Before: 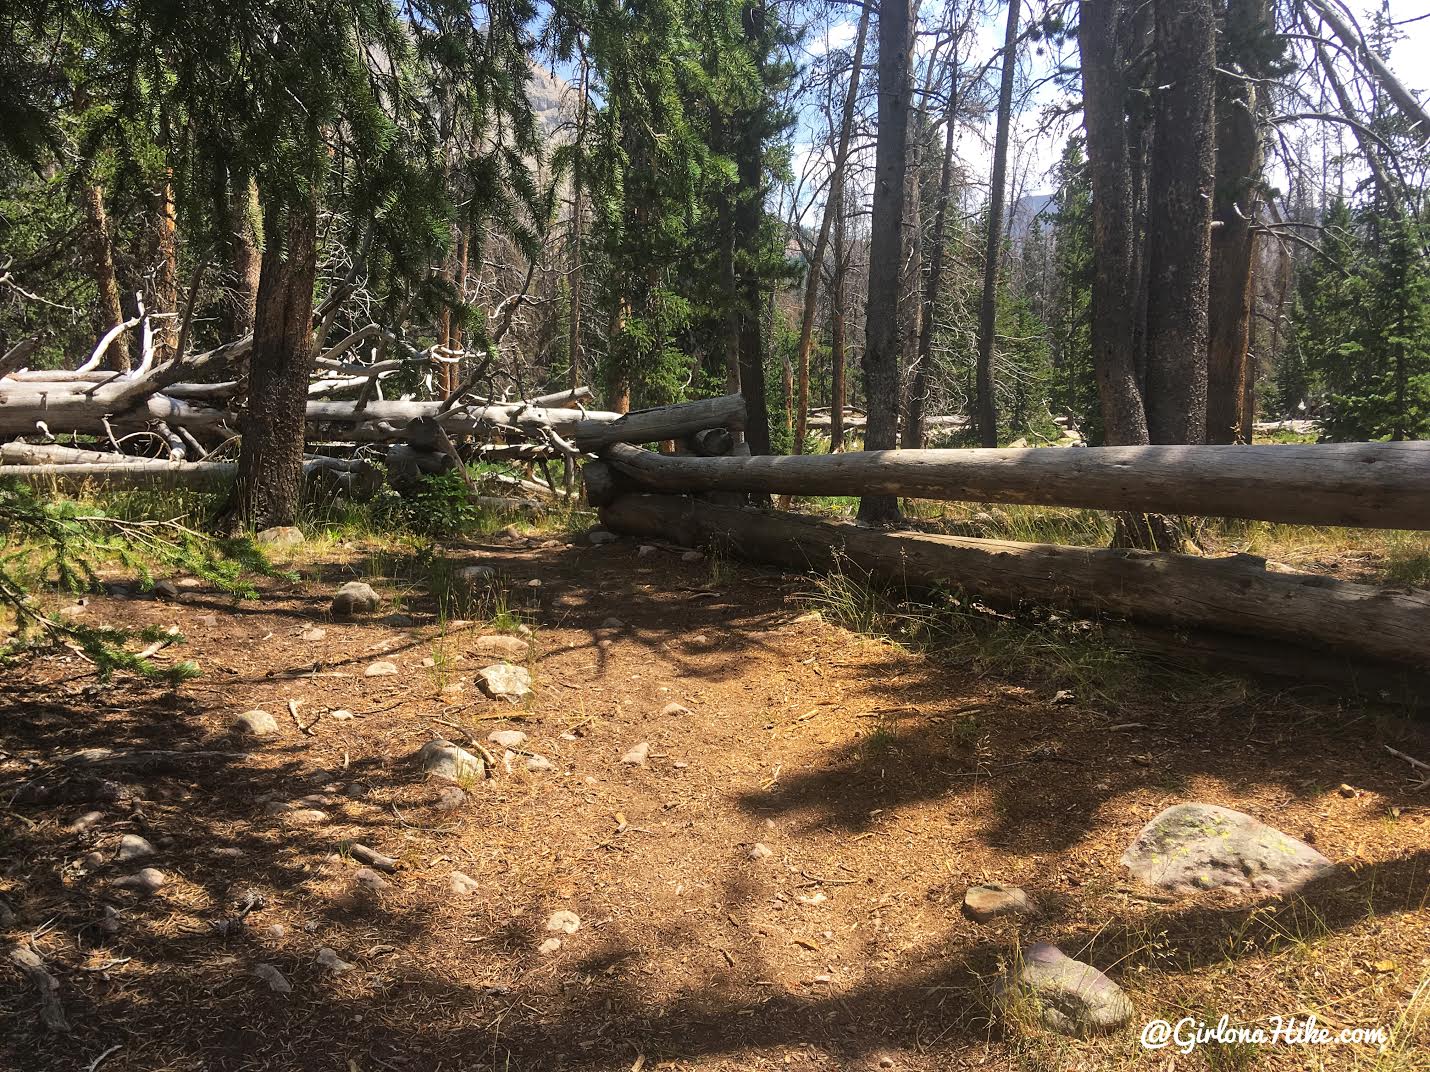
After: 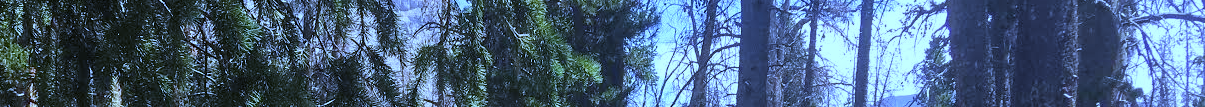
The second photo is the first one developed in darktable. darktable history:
crop and rotate: left 9.644%, top 9.491%, right 6.021%, bottom 80.509%
white balance: red 0.766, blue 1.537
